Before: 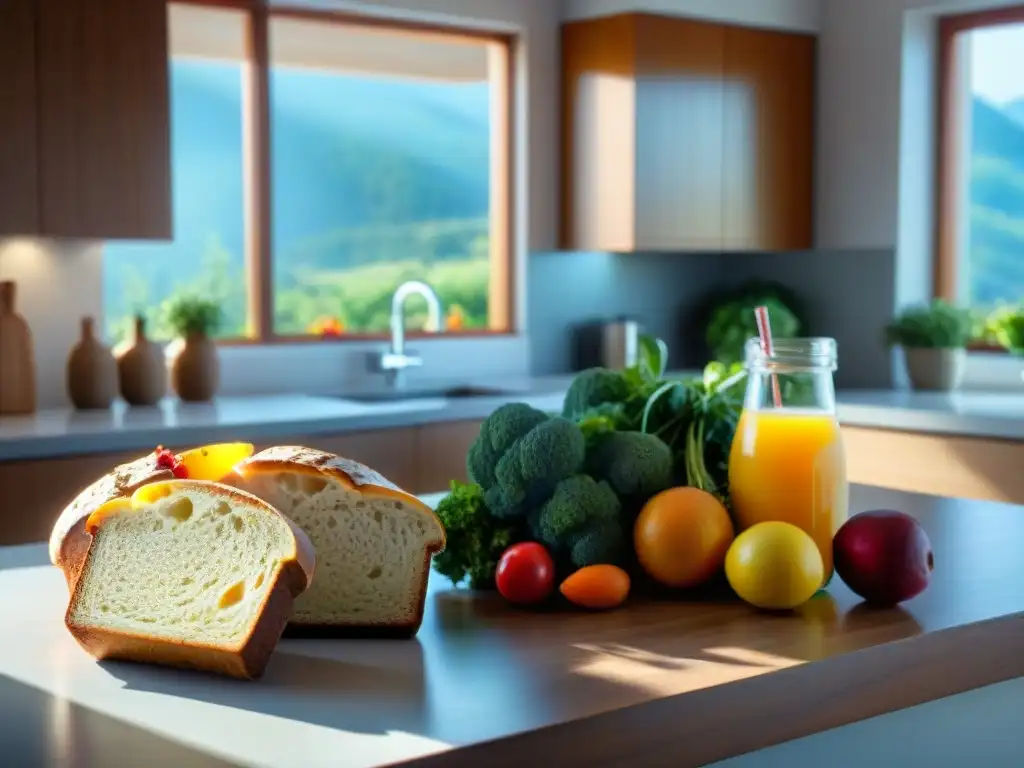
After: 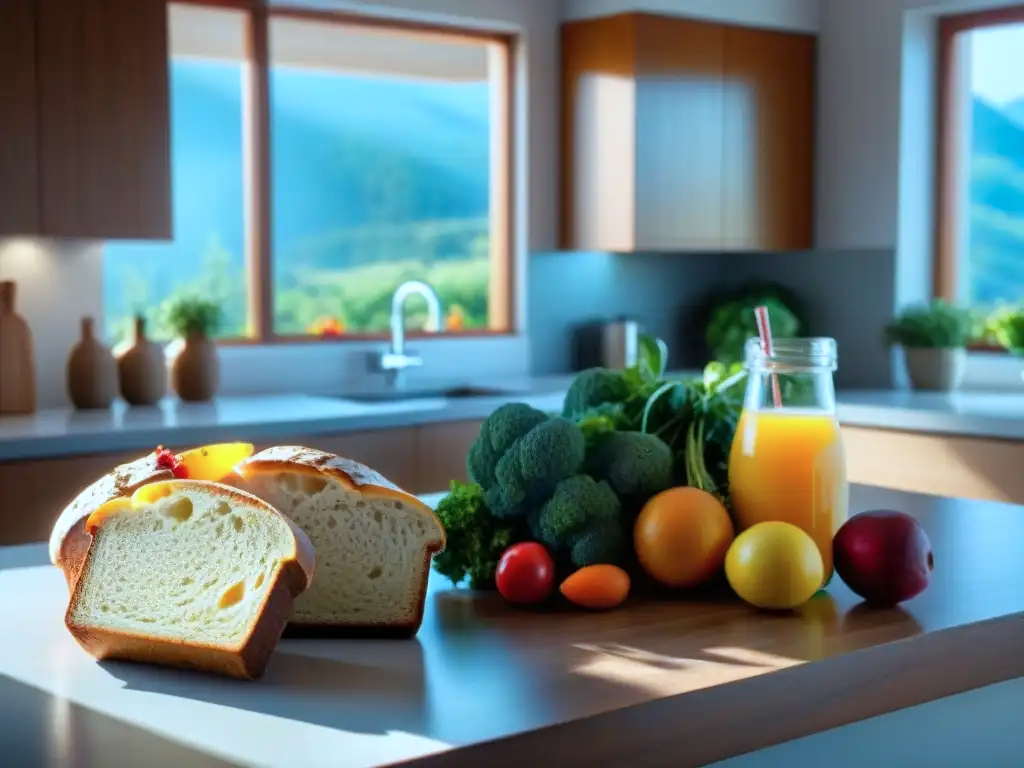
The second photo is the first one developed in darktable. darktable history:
color correction: highlights a* -3.81, highlights b* -10.92
